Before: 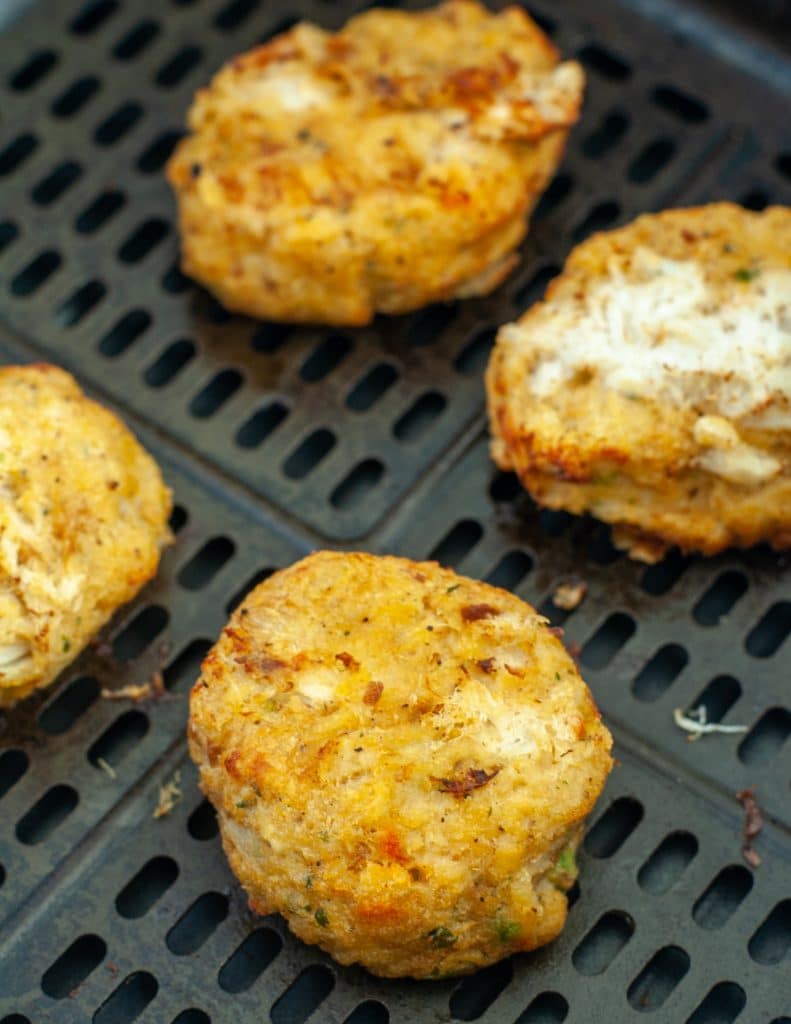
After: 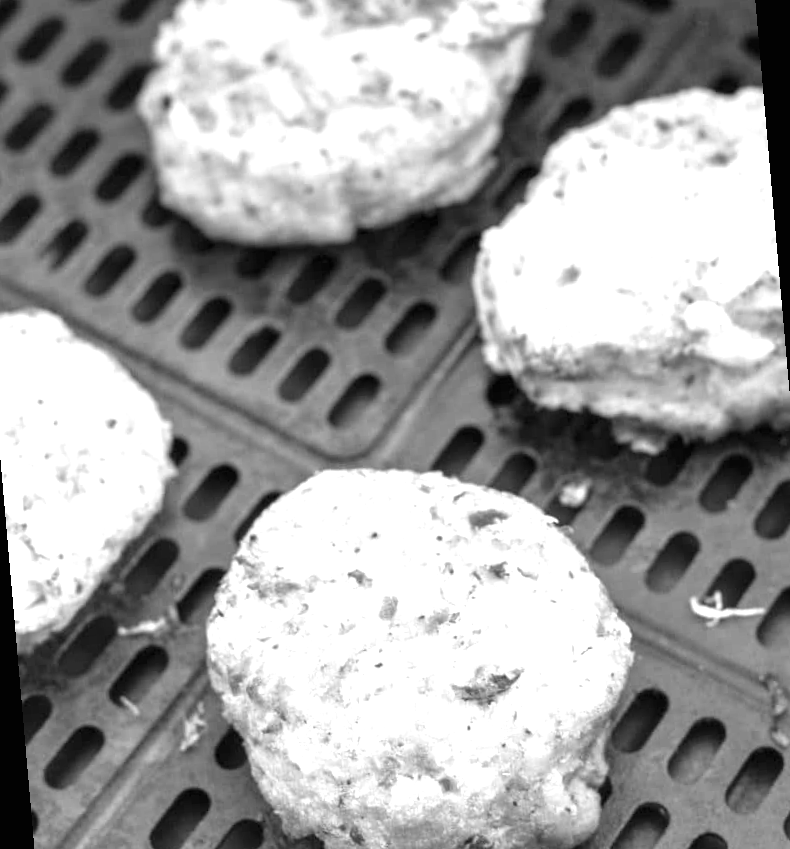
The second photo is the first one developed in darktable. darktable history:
rotate and perspective: rotation -5°, crop left 0.05, crop right 0.952, crop top 0.11, crop bottom 0.89
color balance rgb: shadows lift › hue 87.51°, highlights gain › chroma 3.21%, highlights gain › hue 55.1°, global offset › chroma 0.15%, global offset › hue 253.66°, linear chroma grading › global chroma 0.5%
monochrome: on, module defaults
exposure: black level correction 0, exposure 1.45 EV, compensate exposure bias true, compensate highlight preservation false
